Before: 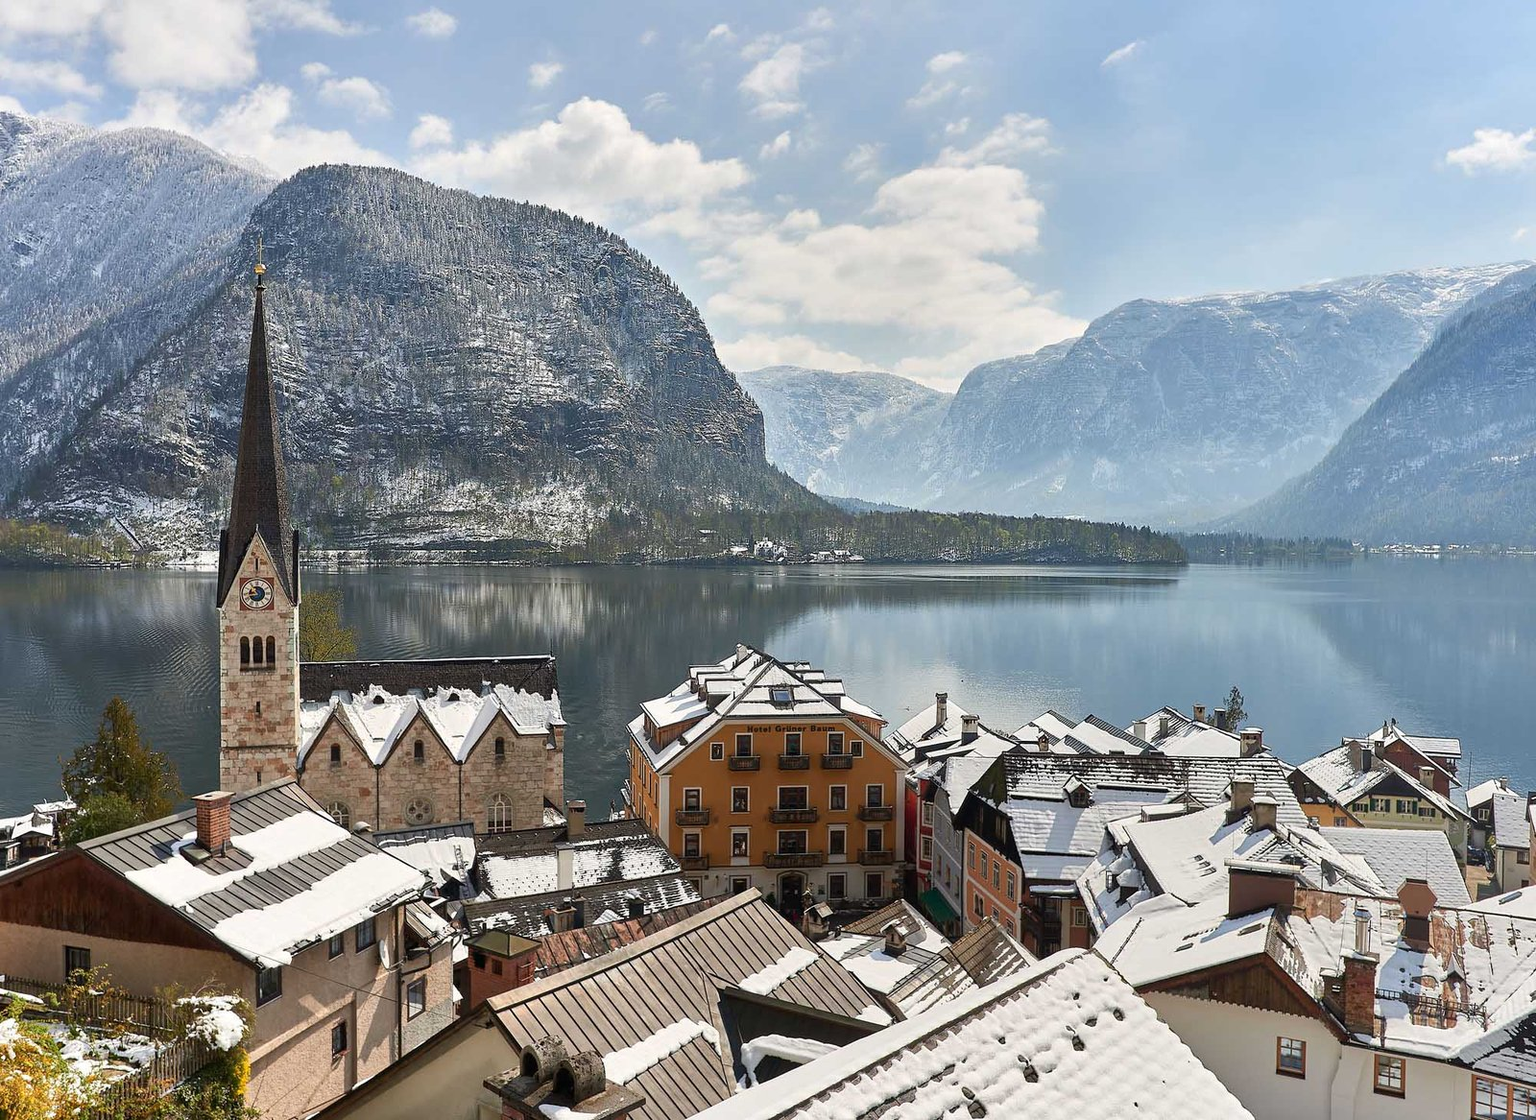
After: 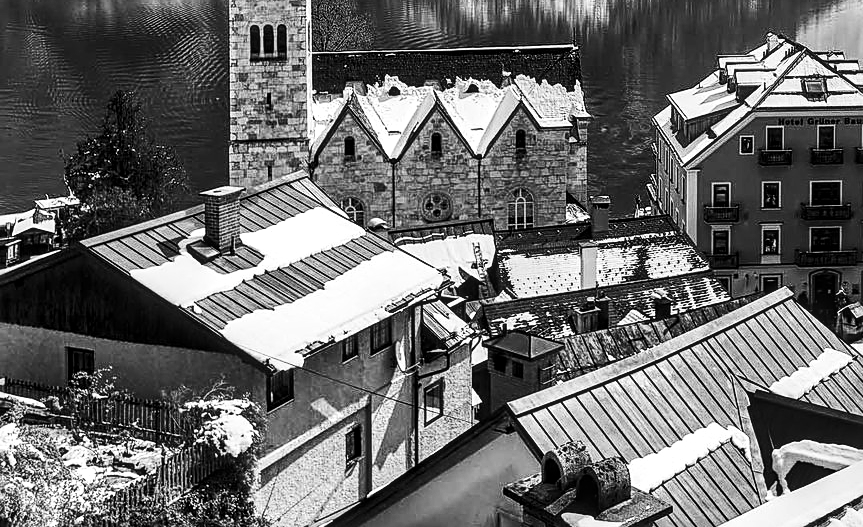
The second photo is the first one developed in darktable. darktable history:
crop and rotate: top 54.704%, right 46.008%, bottom 0.097%
local contrast: detail 142%
sharpen: on, module defaults
color zones: curves: ch1 [(0, -0.014) (0.143, -0.013) (0.286, -0.013) (0.429, -0.016) (0.571, -0.019) (0.714, -0.015) (0.857, 0.002) (1, -0.014)]
contrast brightness saturation: contrast 0.329, brightness -0.076, saturation 0.17
